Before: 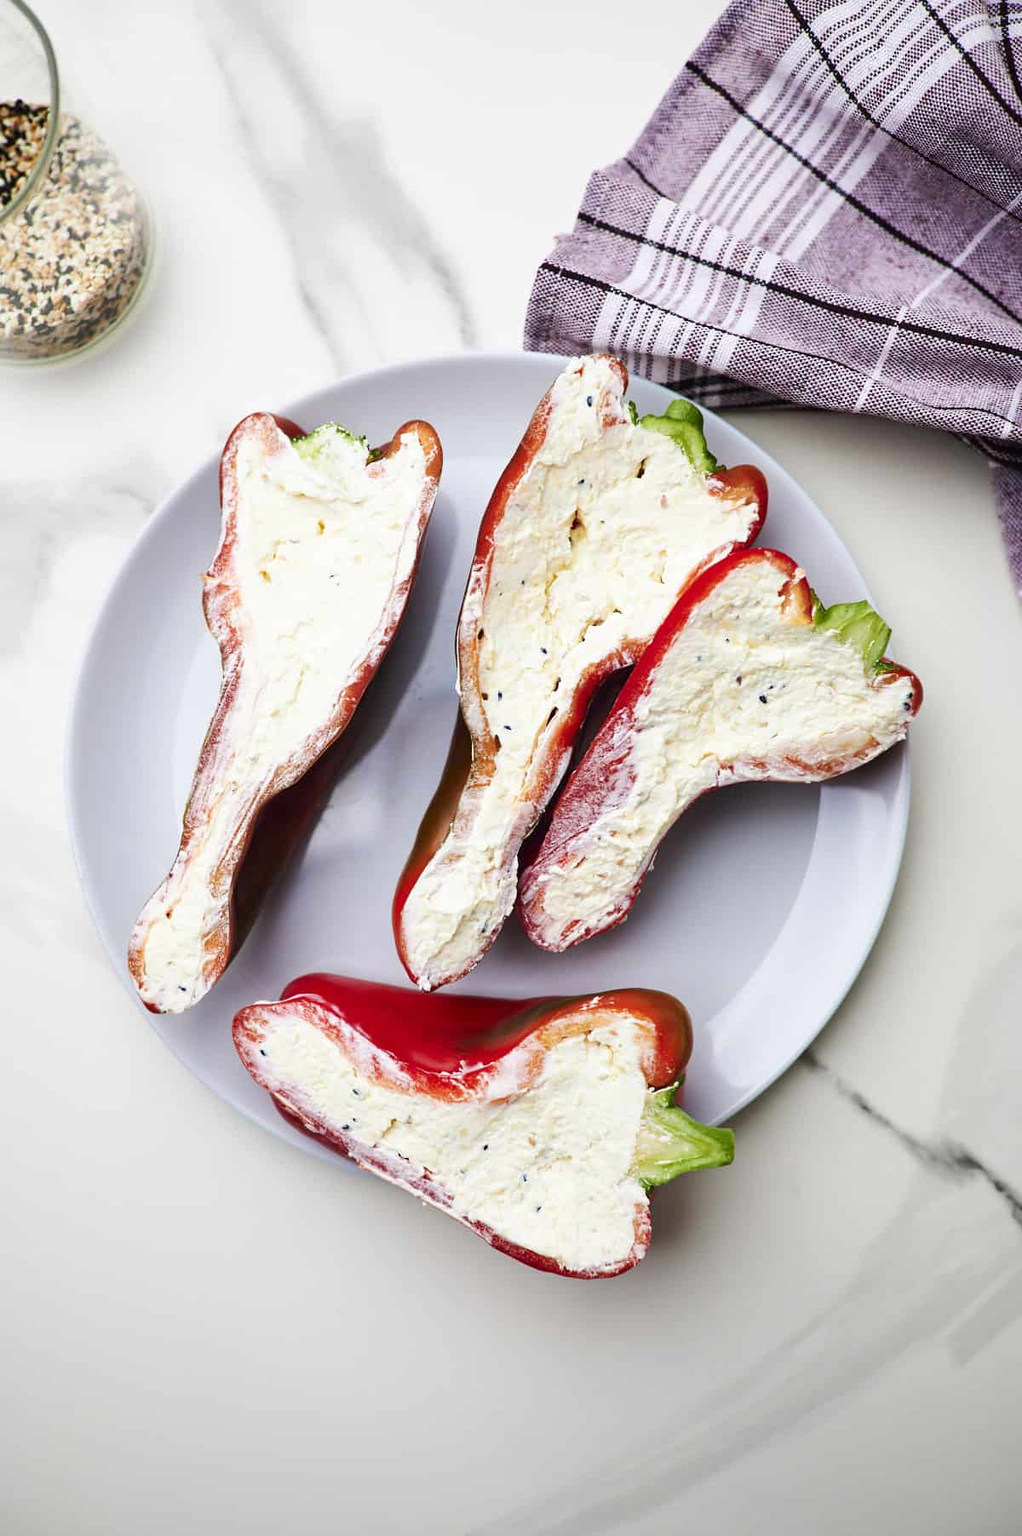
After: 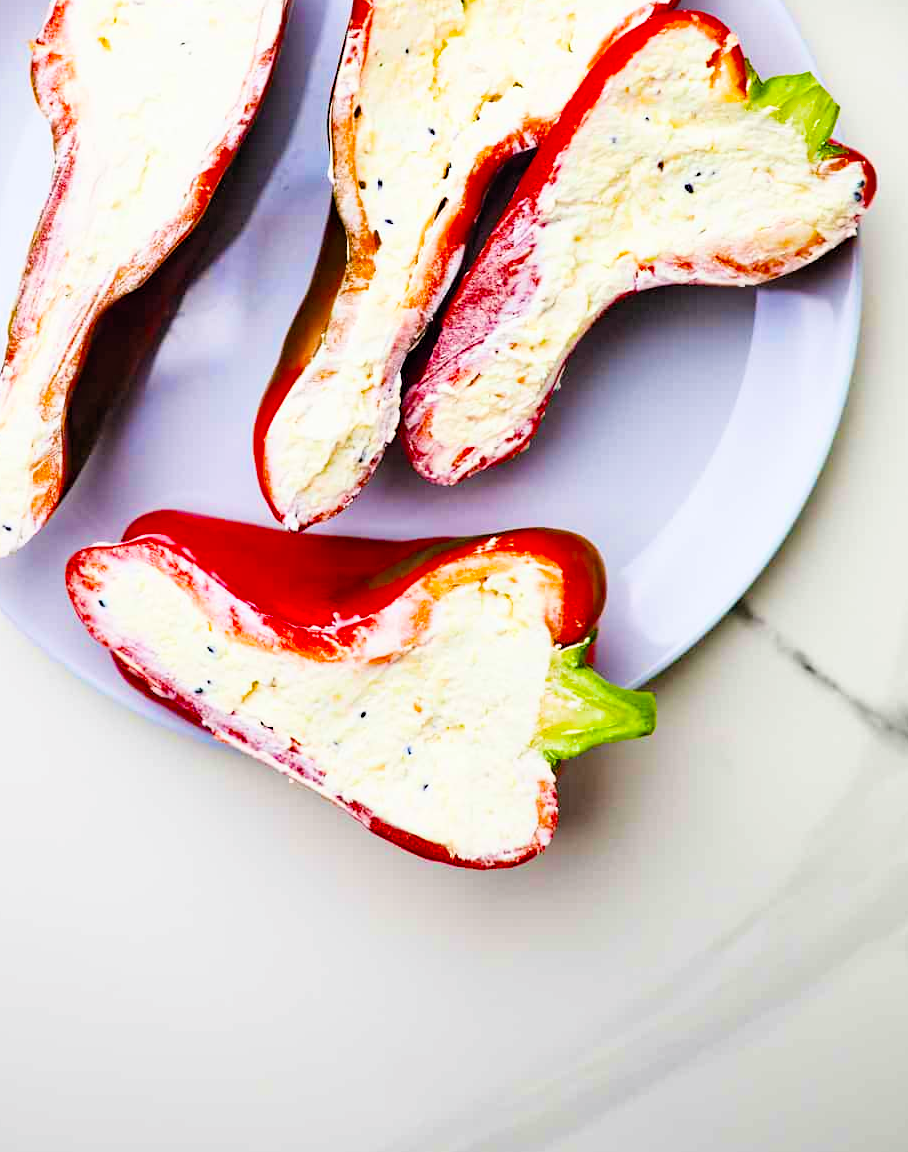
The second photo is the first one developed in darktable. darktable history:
exposure: black level correction -0.005, exposure 0.622 EV, compensate highlight preservation false
haze removal: strength 0.29, distance 0.25, compatibility mode true, adaptive false
crop and rotate: left 17.299%, top 35.115%, right 7.015%, bottom 1.024%
color balance rgb: linear chroma grading › global chroma 33.4%
filmic rgb: black relative exposure -7.75 EV, white relative exposure 4.4 EV, threshold 3 EV, target black luminance 0%, hardness 3.76, latitude 50.51%, contrast 1.074, highlights saturation mix 10%, shadows ↔ highlights balance -0.22%, color science v4 (2020), enable highlight reconstruction true
levels: mode automatic, gray 50.8%
